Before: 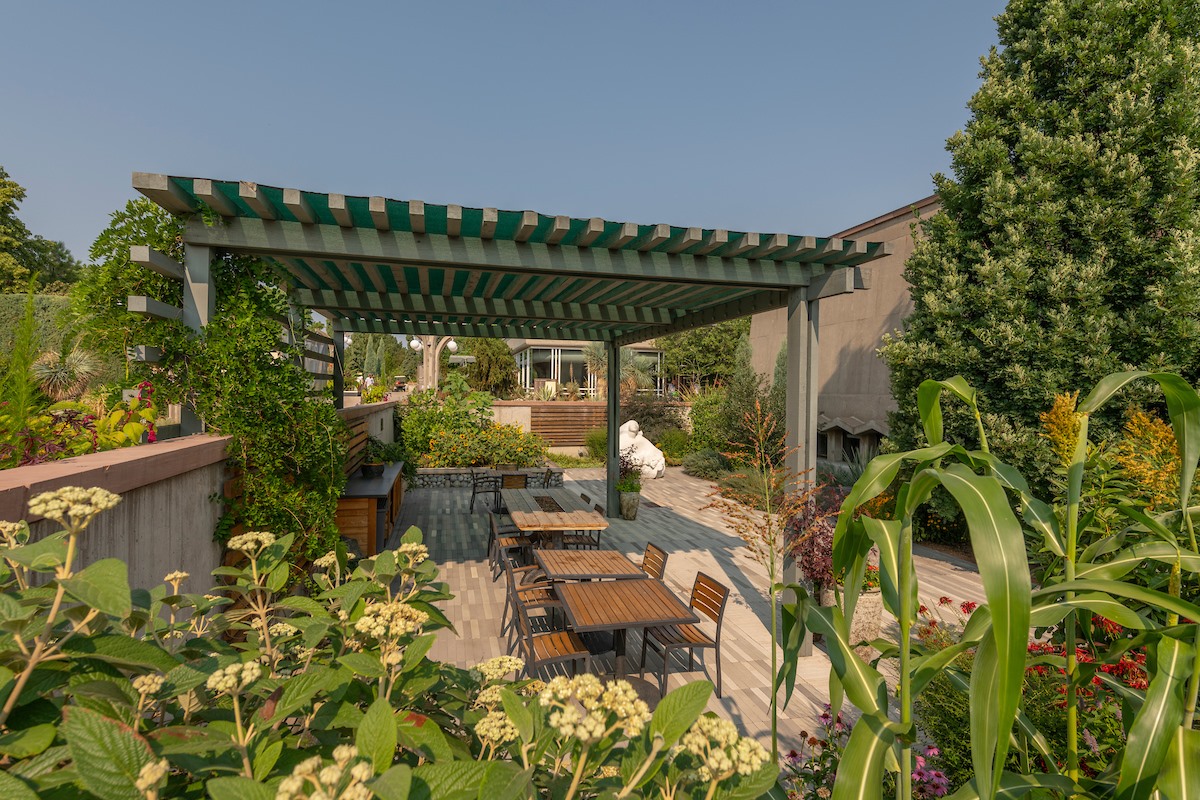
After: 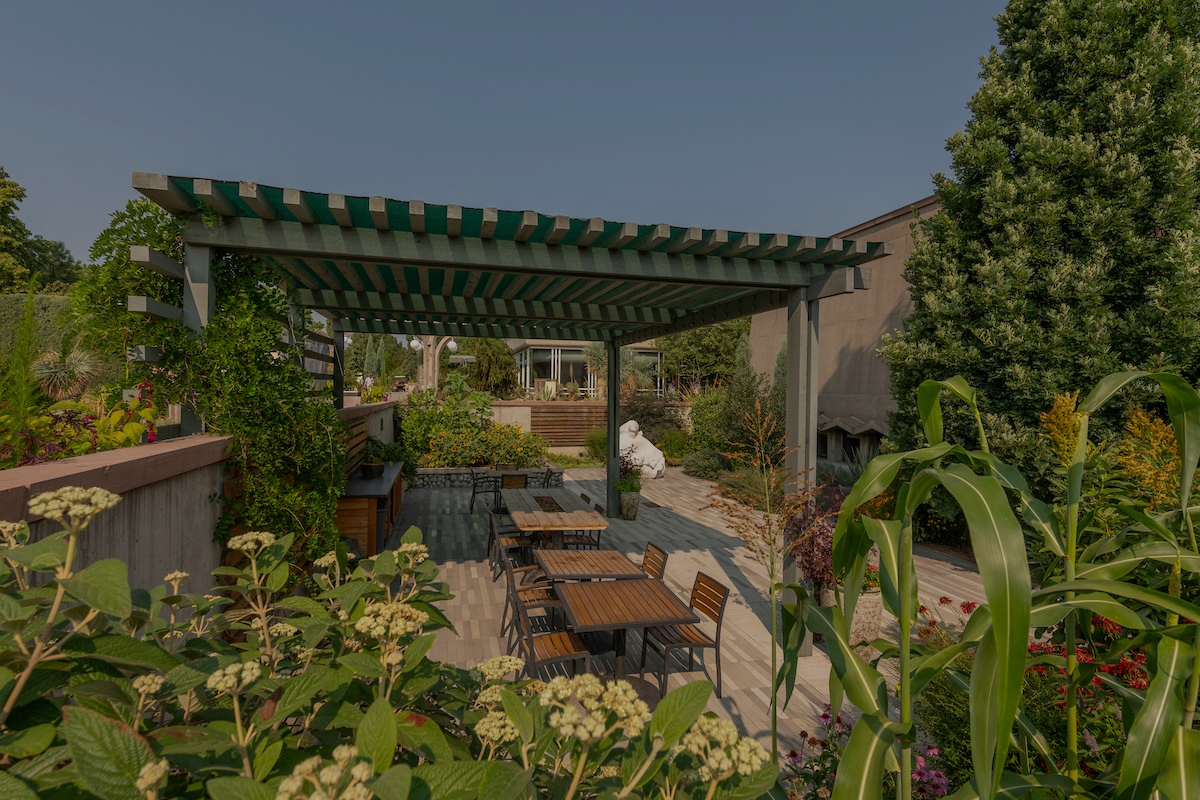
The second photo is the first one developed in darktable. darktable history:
exposure: exposure -0.983 EV, compensate highlight preservation false
